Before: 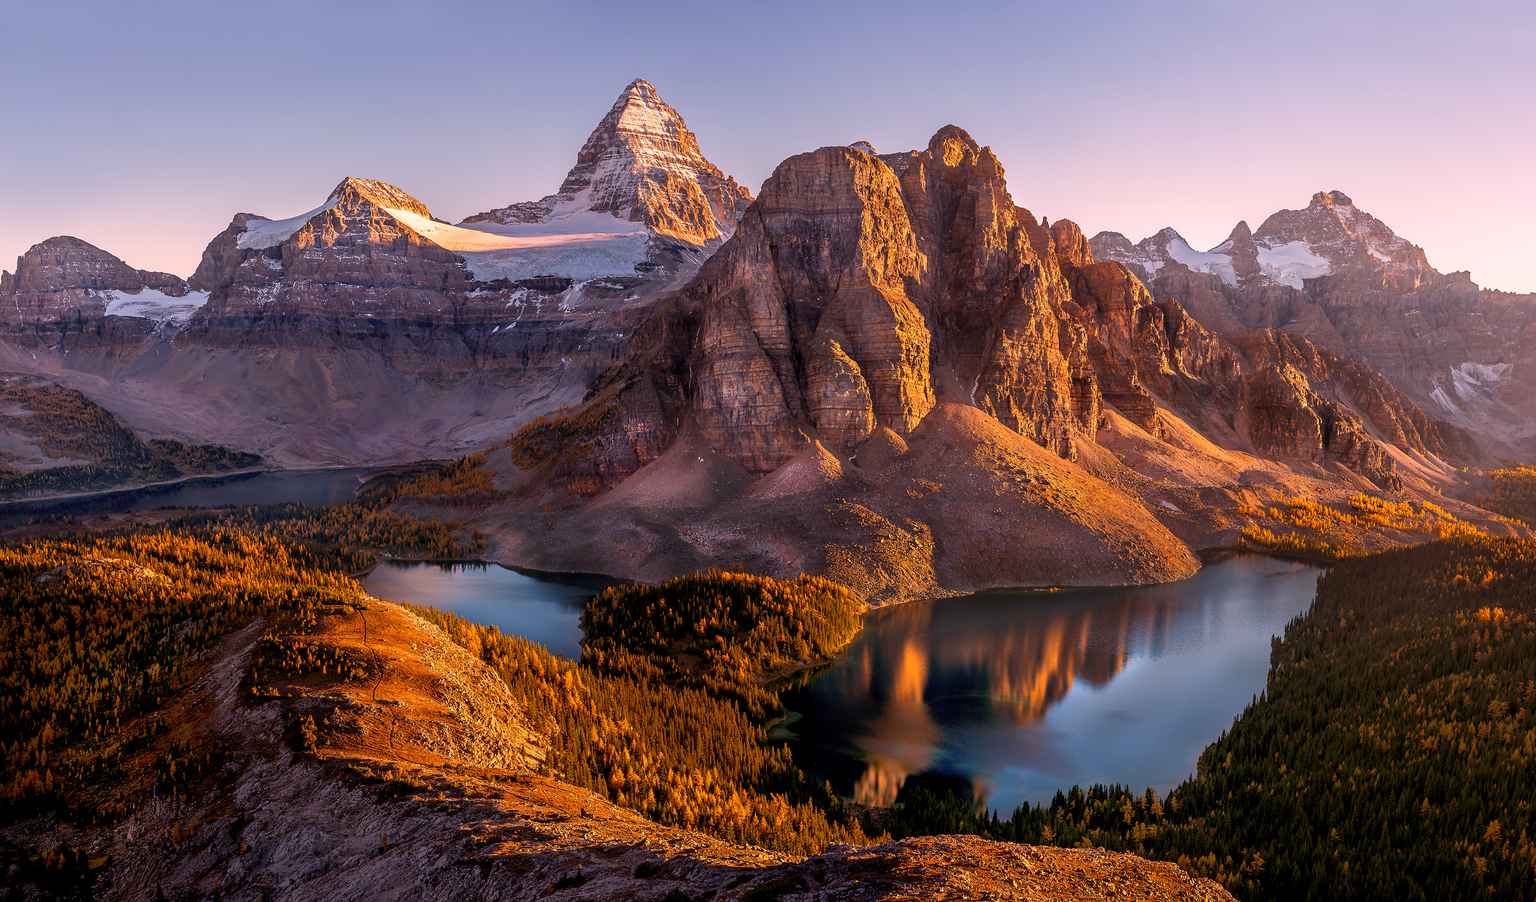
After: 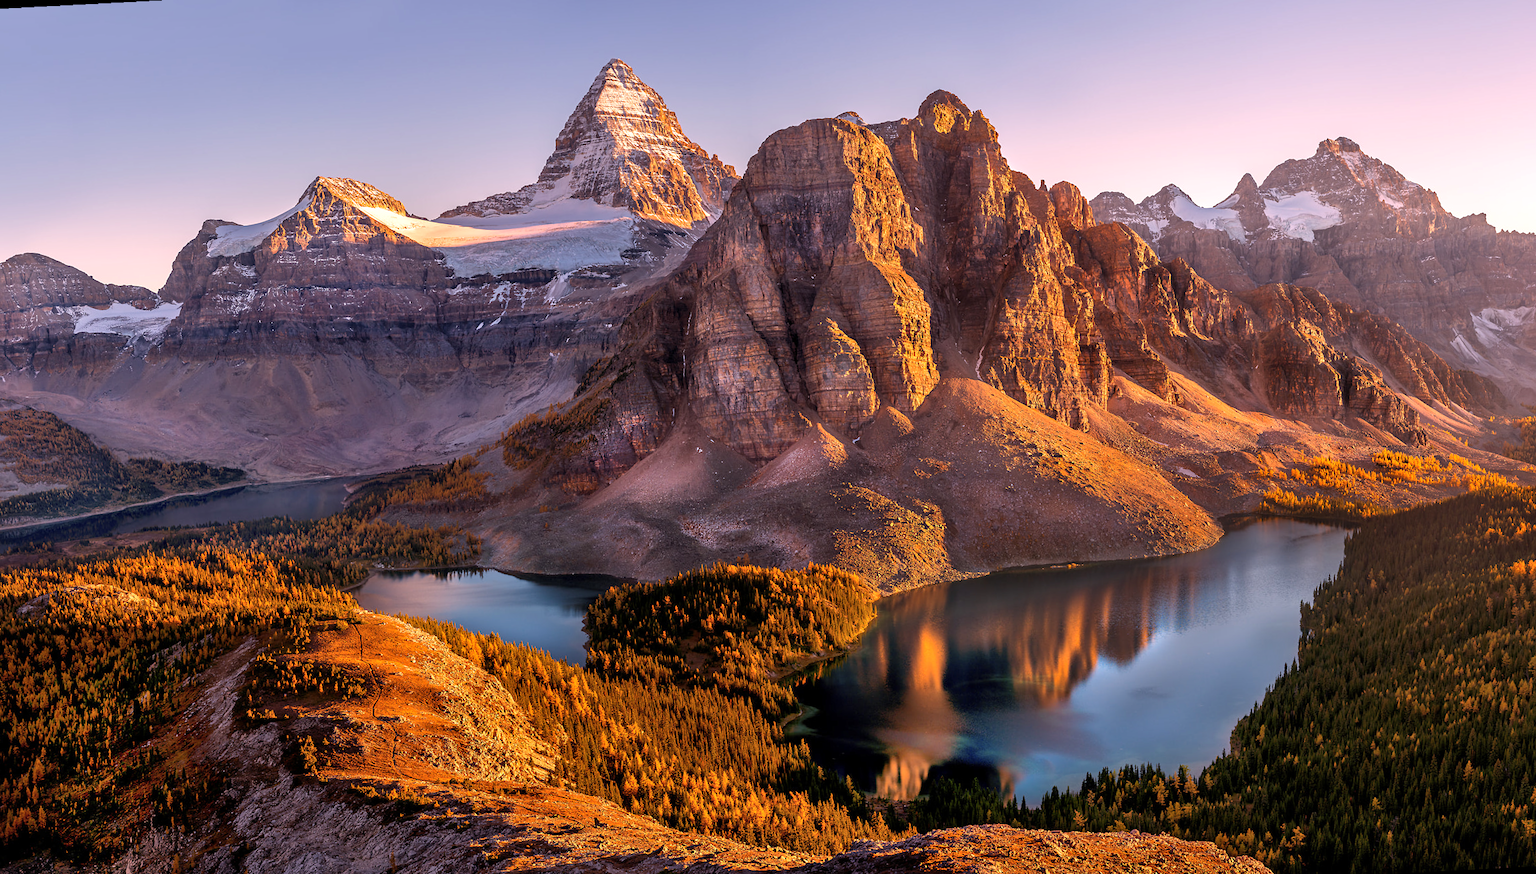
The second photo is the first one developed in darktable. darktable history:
white balance: emerald 1
exposure: exposure 0.2 EV, compensate highlight preservation false
rotate and perspective: rotation -3°, crop left 0.031, crop right 0.968, crop top 0.07, crop bottom 0.93
shadows and highlights: shadows 37.27, highlights -28.18, soften with gaussian
